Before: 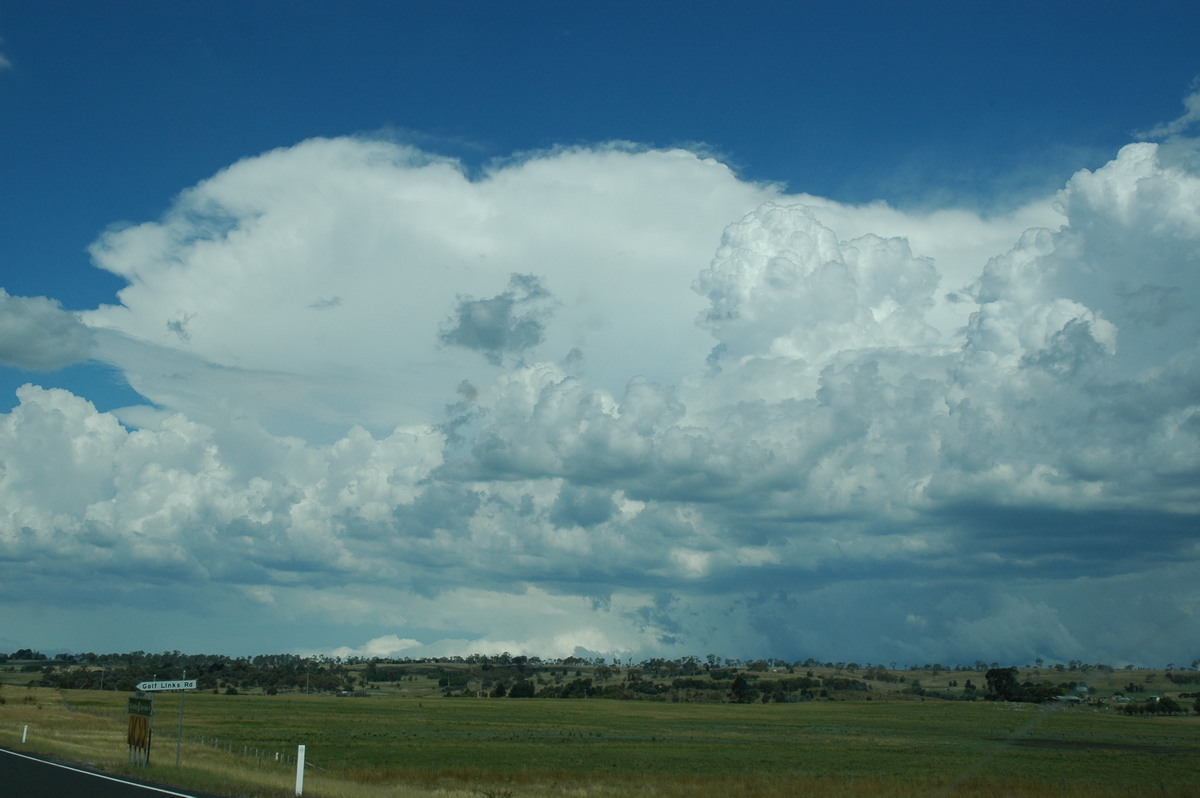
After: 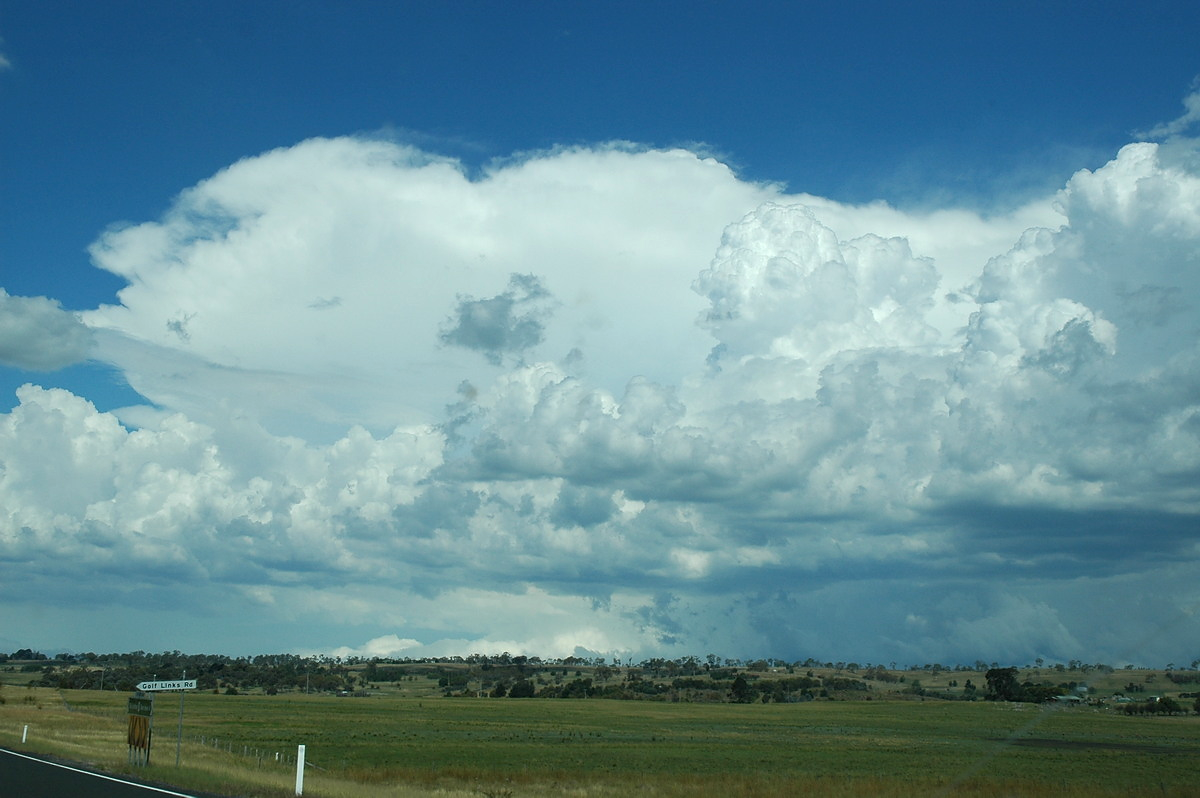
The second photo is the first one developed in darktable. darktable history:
sharpen: radius 1.051, threshold 0.982
exposure: exposure 0.365 EV, compensate highlight preservation false
